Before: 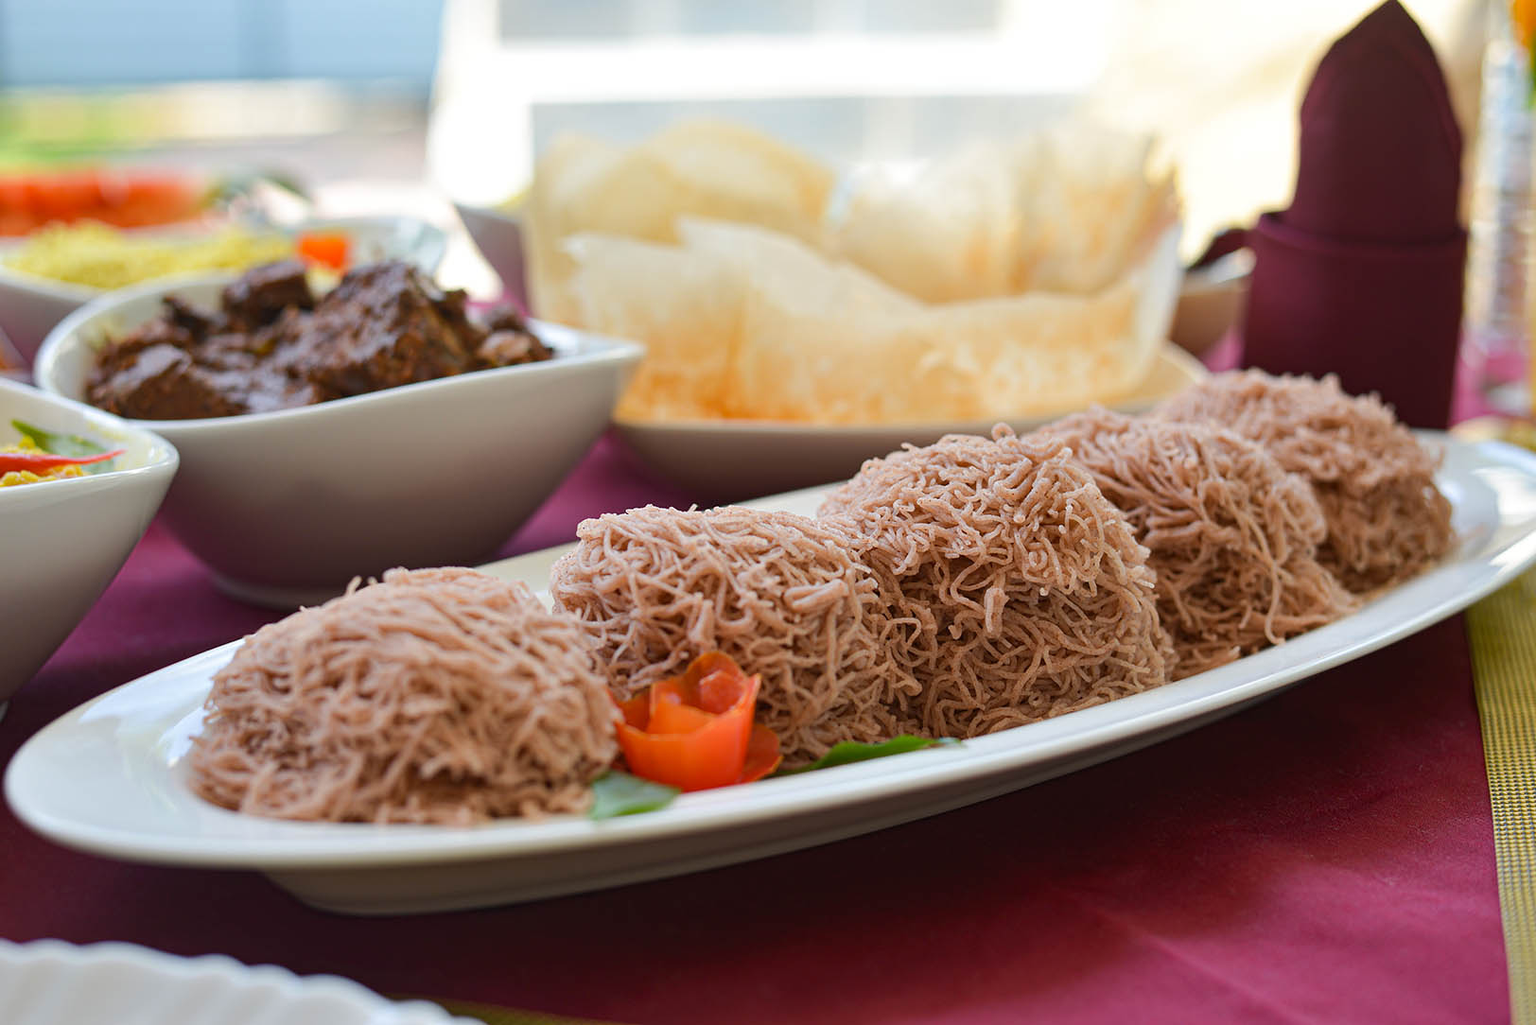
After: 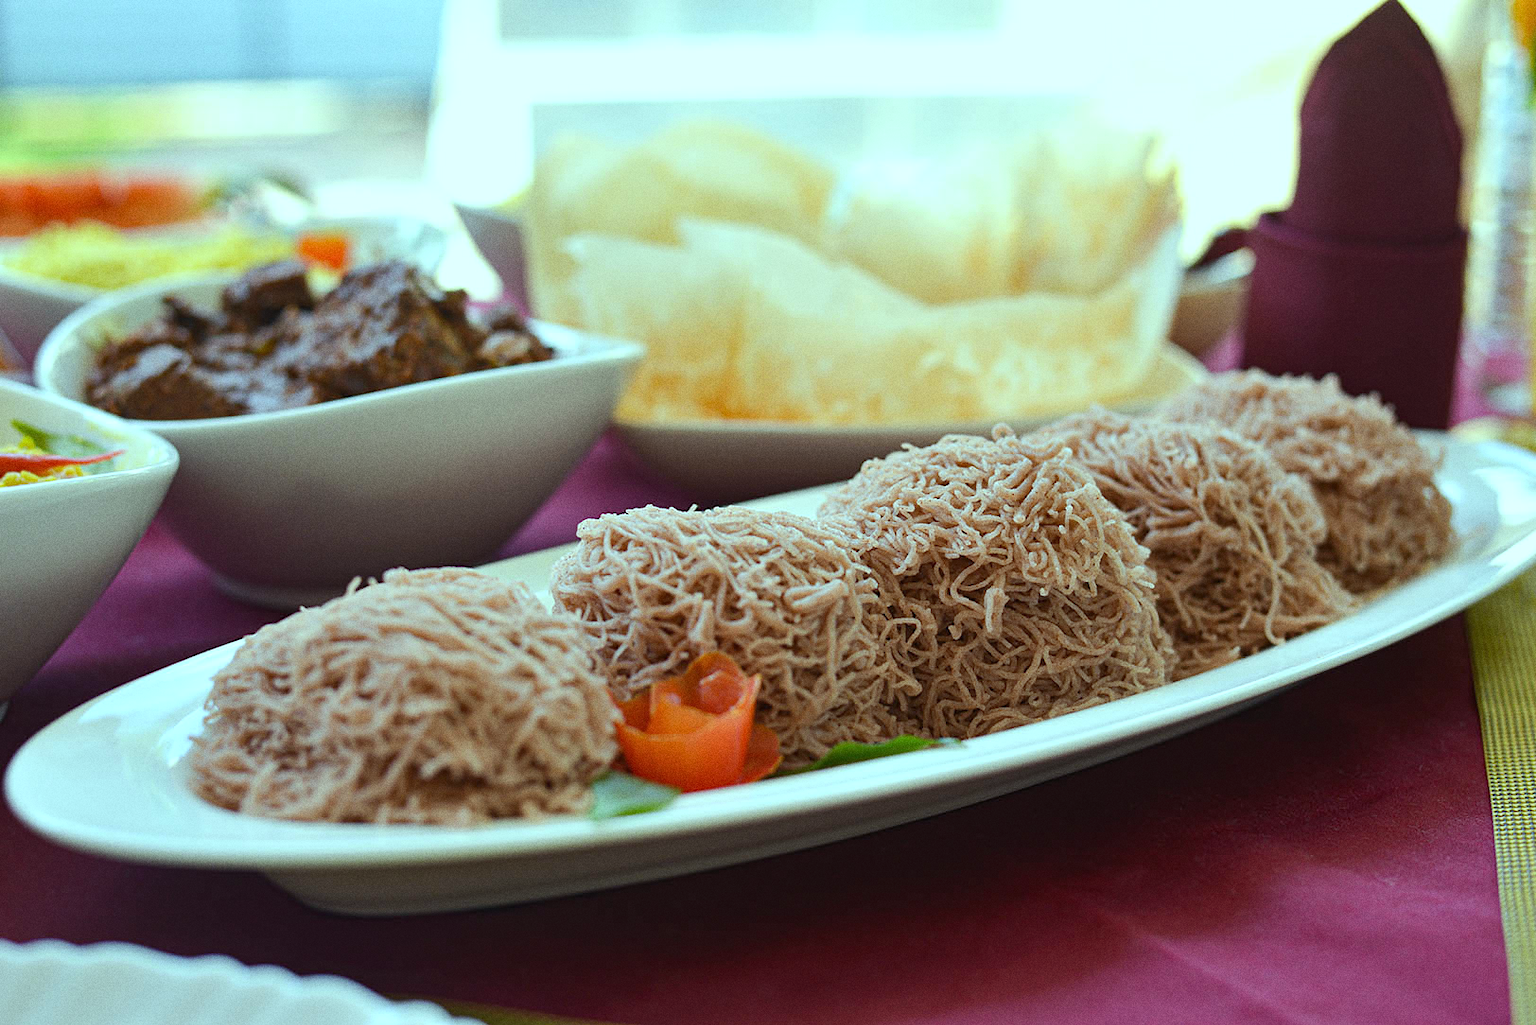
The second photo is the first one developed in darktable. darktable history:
color balance: mode lift, gamma, gain (sRGB), lift [0.997, 0.979, 1.021, 1.011], gamma [1, 1.084, 0.916, 0.998], gain [1, 0.87, 1.13, 1.101], contrast 4.55%, contrast fulcrum 38.24%, output saturation 104.09%
grain: coarseness 0.47 ISO
